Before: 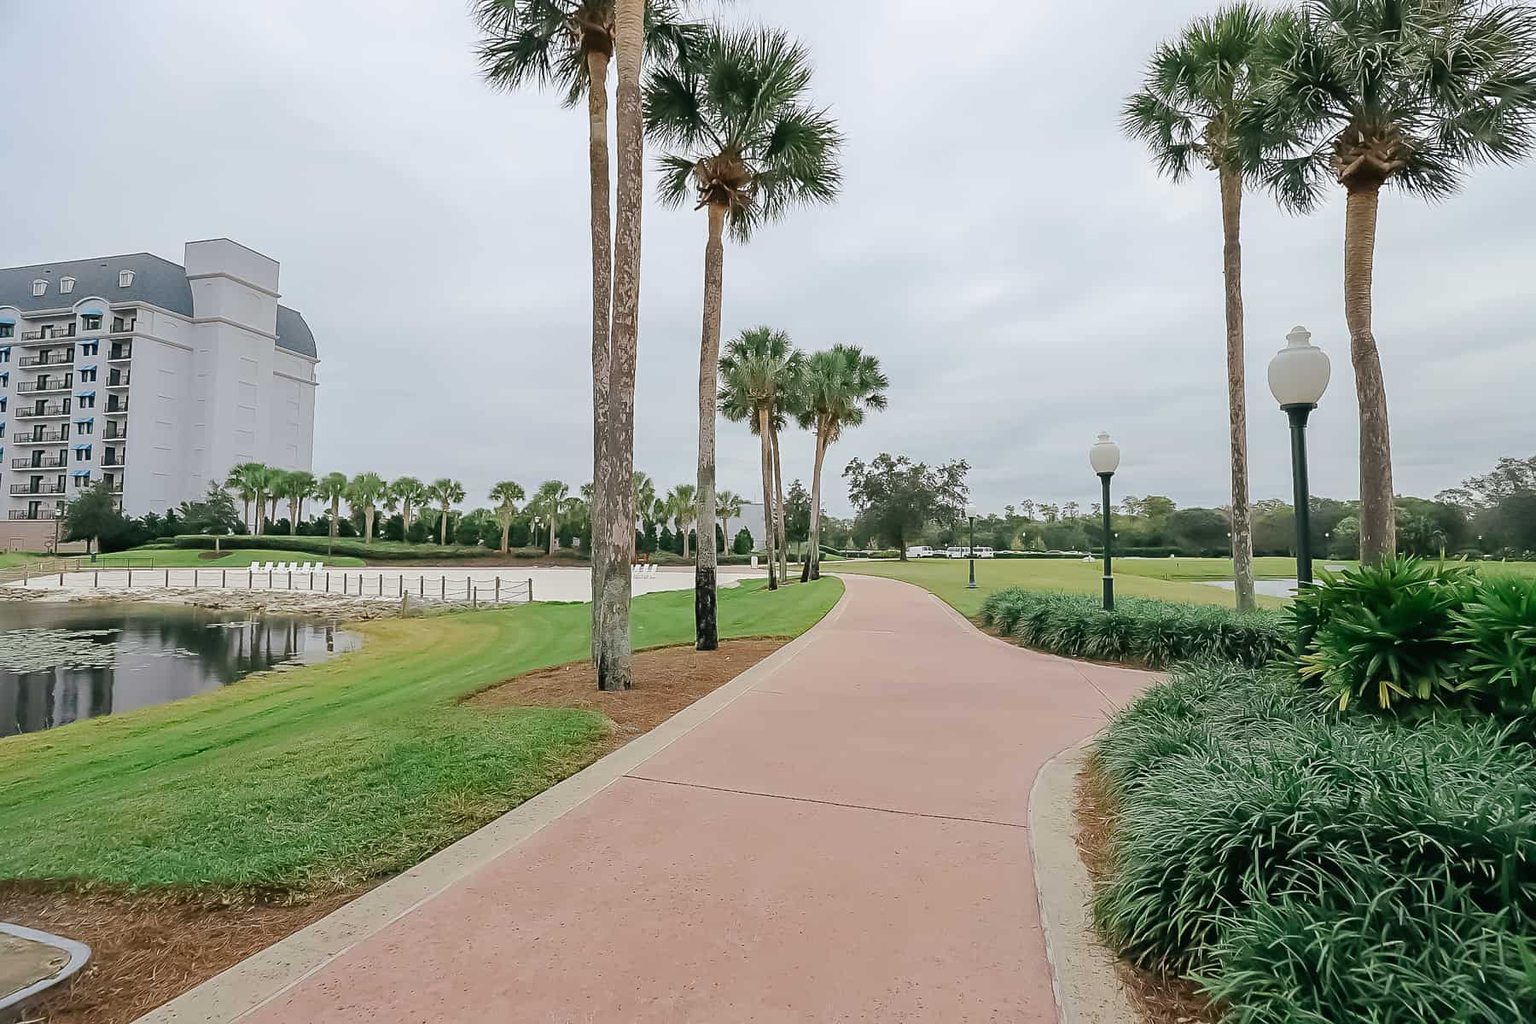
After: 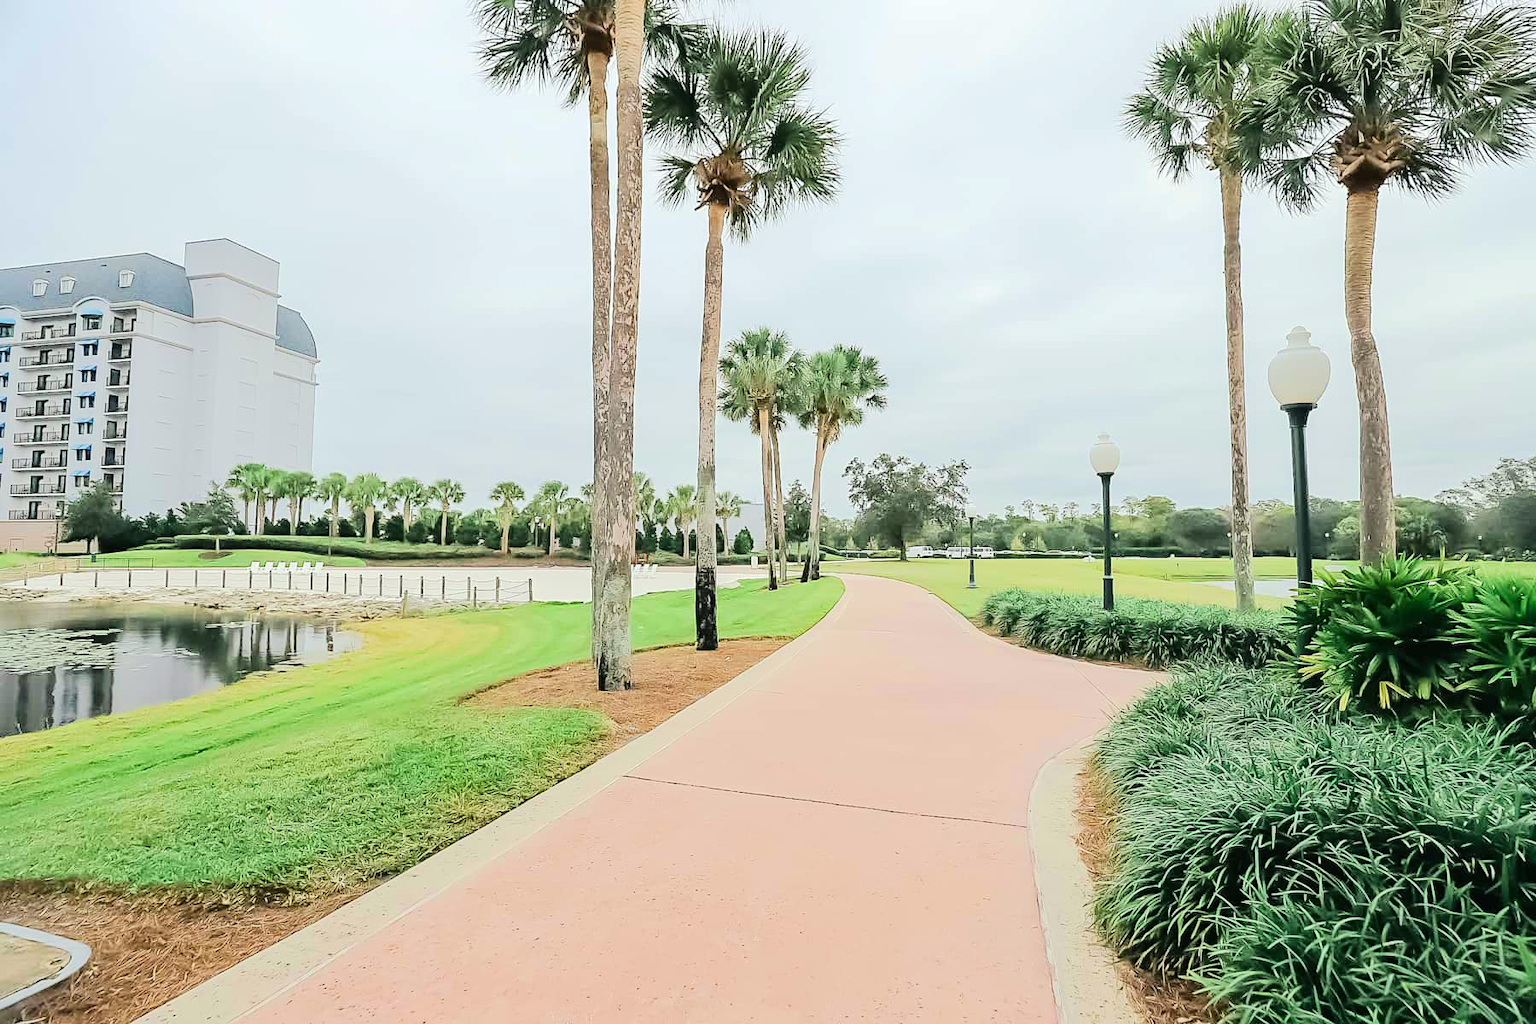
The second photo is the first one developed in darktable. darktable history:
color correction: highlights a* -2.66, highlights b* 2.35
tone equalizer: -7 EV 0.143 EV, -6 EV 0.627 EV, -5 EV 1.12 EV, -4 EV 1.29 EV, -3 EV 1.13 EV, -2 EV 0.6 EV, -1 EV 0.145 EV, edges refinement/feathering 500, mask exposure compensation -1.57 EV, preserve details no
